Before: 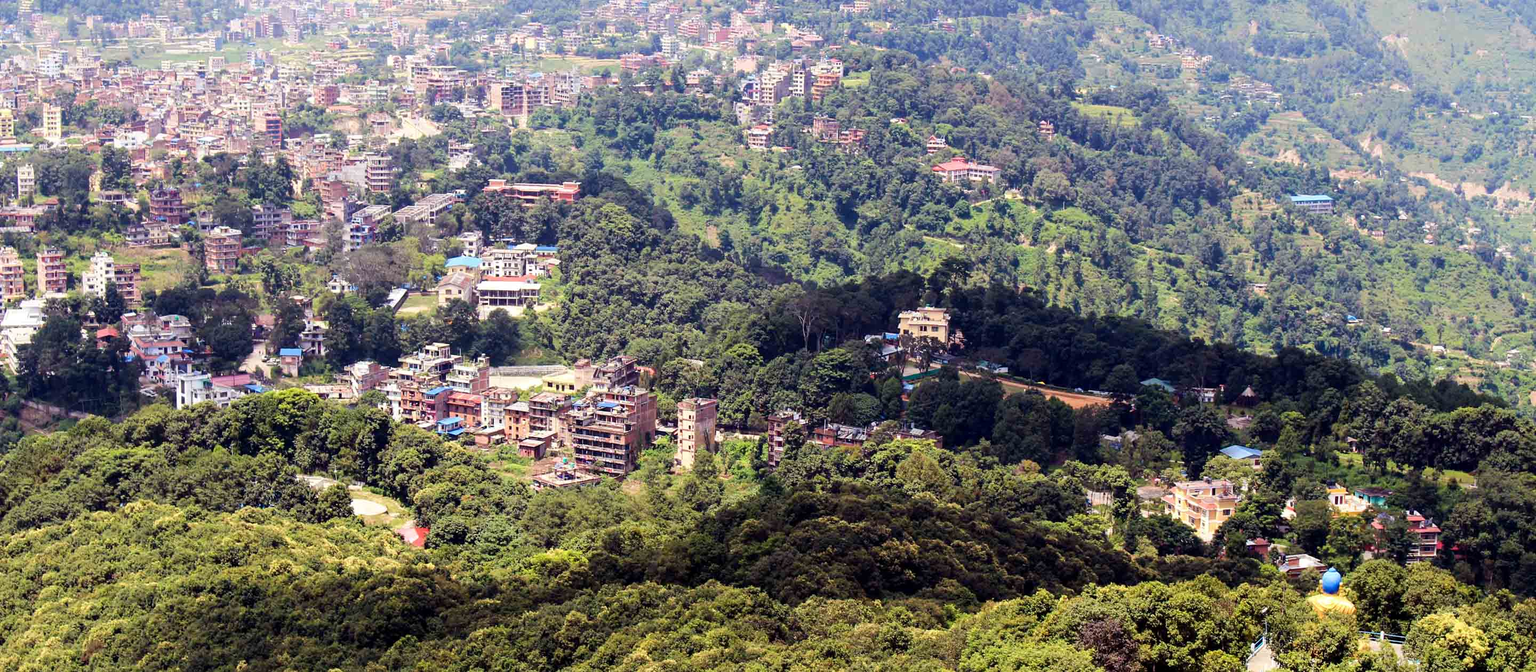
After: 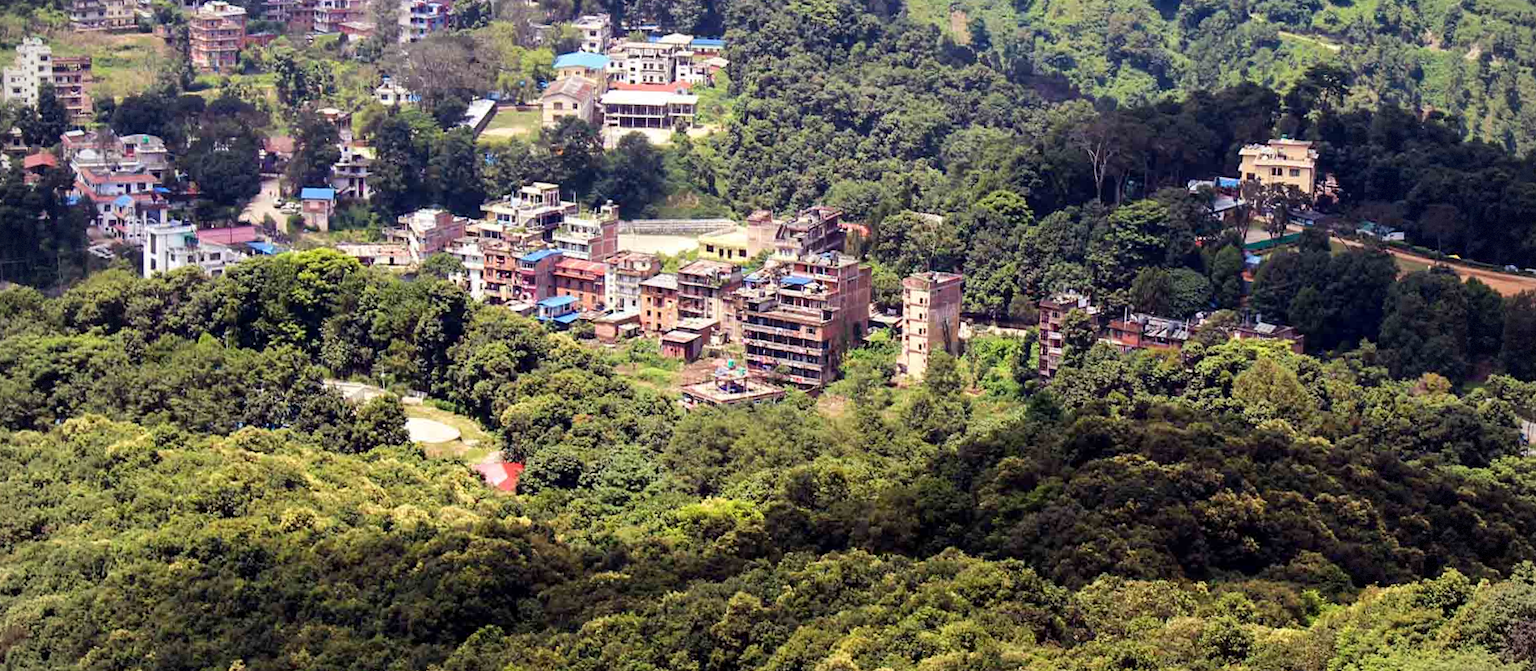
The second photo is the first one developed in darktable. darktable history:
crop and rotate: angle -0.82°, left 3.85%, top 31.828%, right 27.992%
vignetting: dithering 8-bit output, unbound false
